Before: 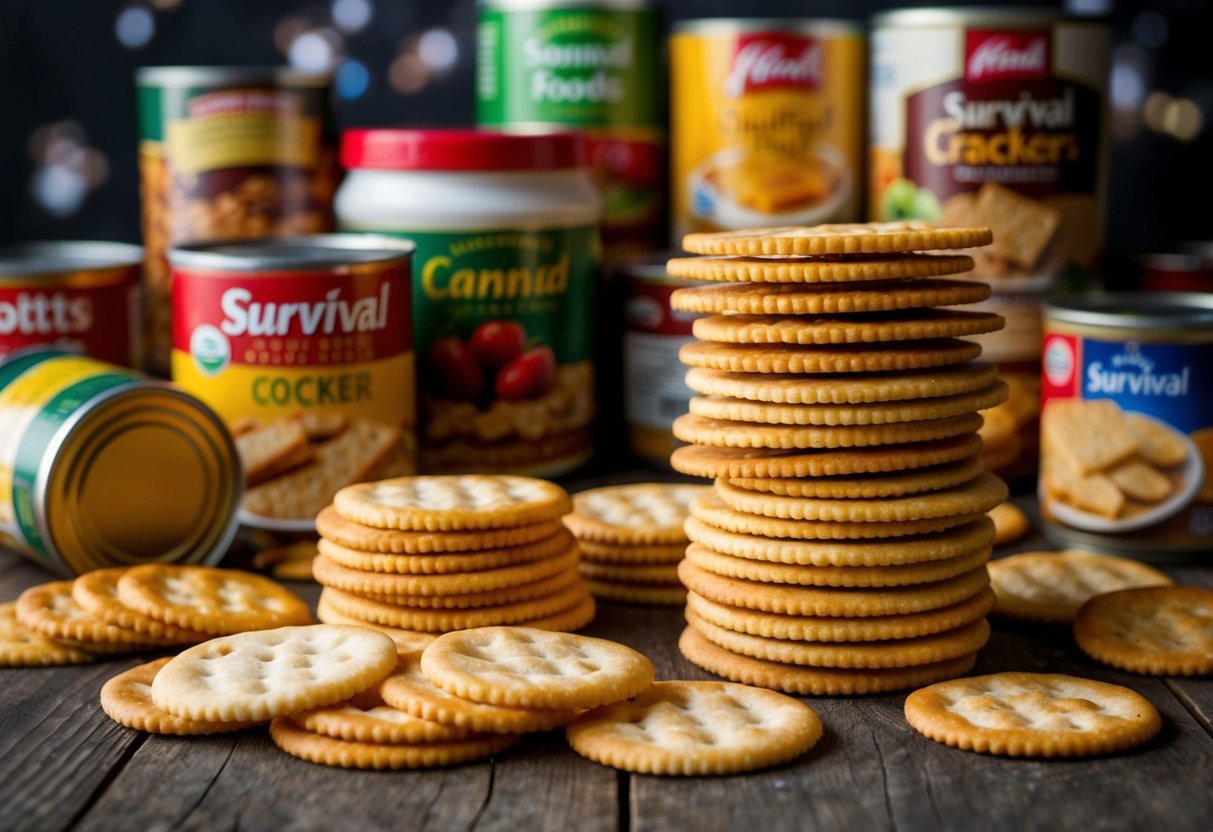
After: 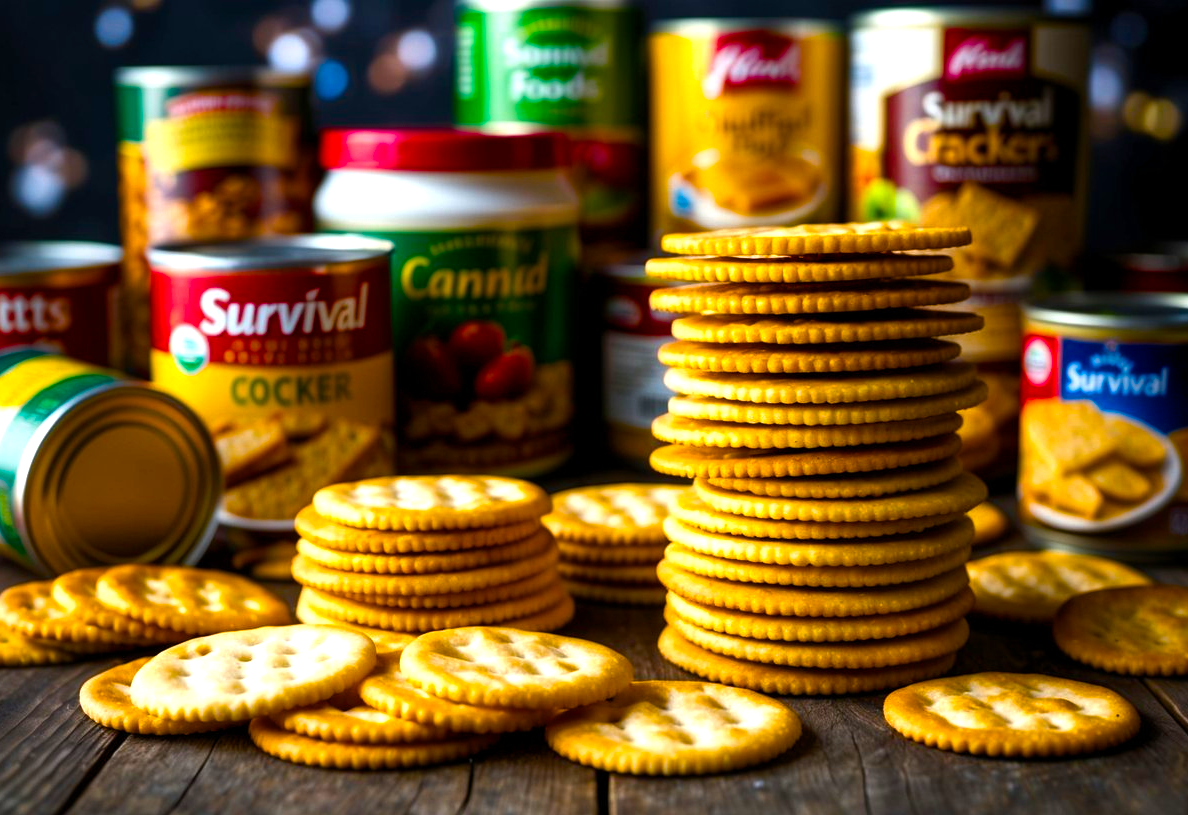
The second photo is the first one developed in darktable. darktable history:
crop: left 1.743%, right 0.268%, bottom 2.011%
color balance rgb: linear chroma grading › global chroma 9%, perceptual saturation grading › global saturation 36%, perceptual saturation grading › shadows 35%, perceptual brilliance grading › global brilliance 21.21%, perceptual brilliance grading › shadows -35%, global vibrance 21.21%
